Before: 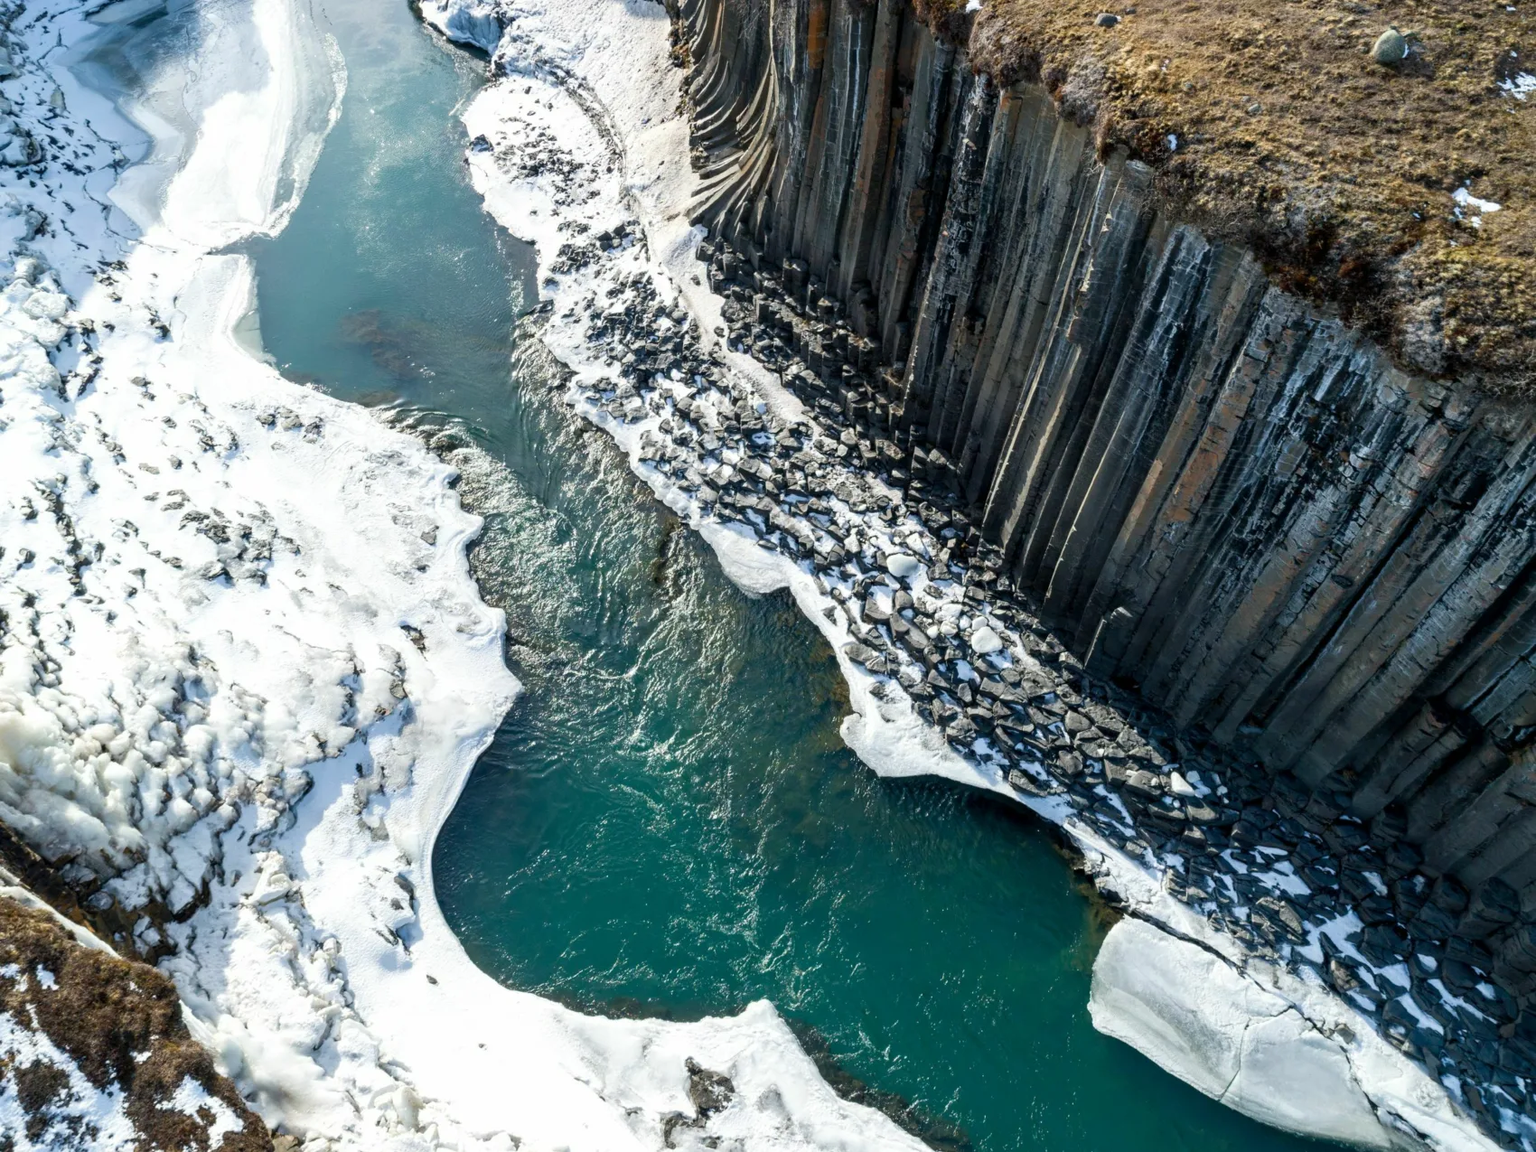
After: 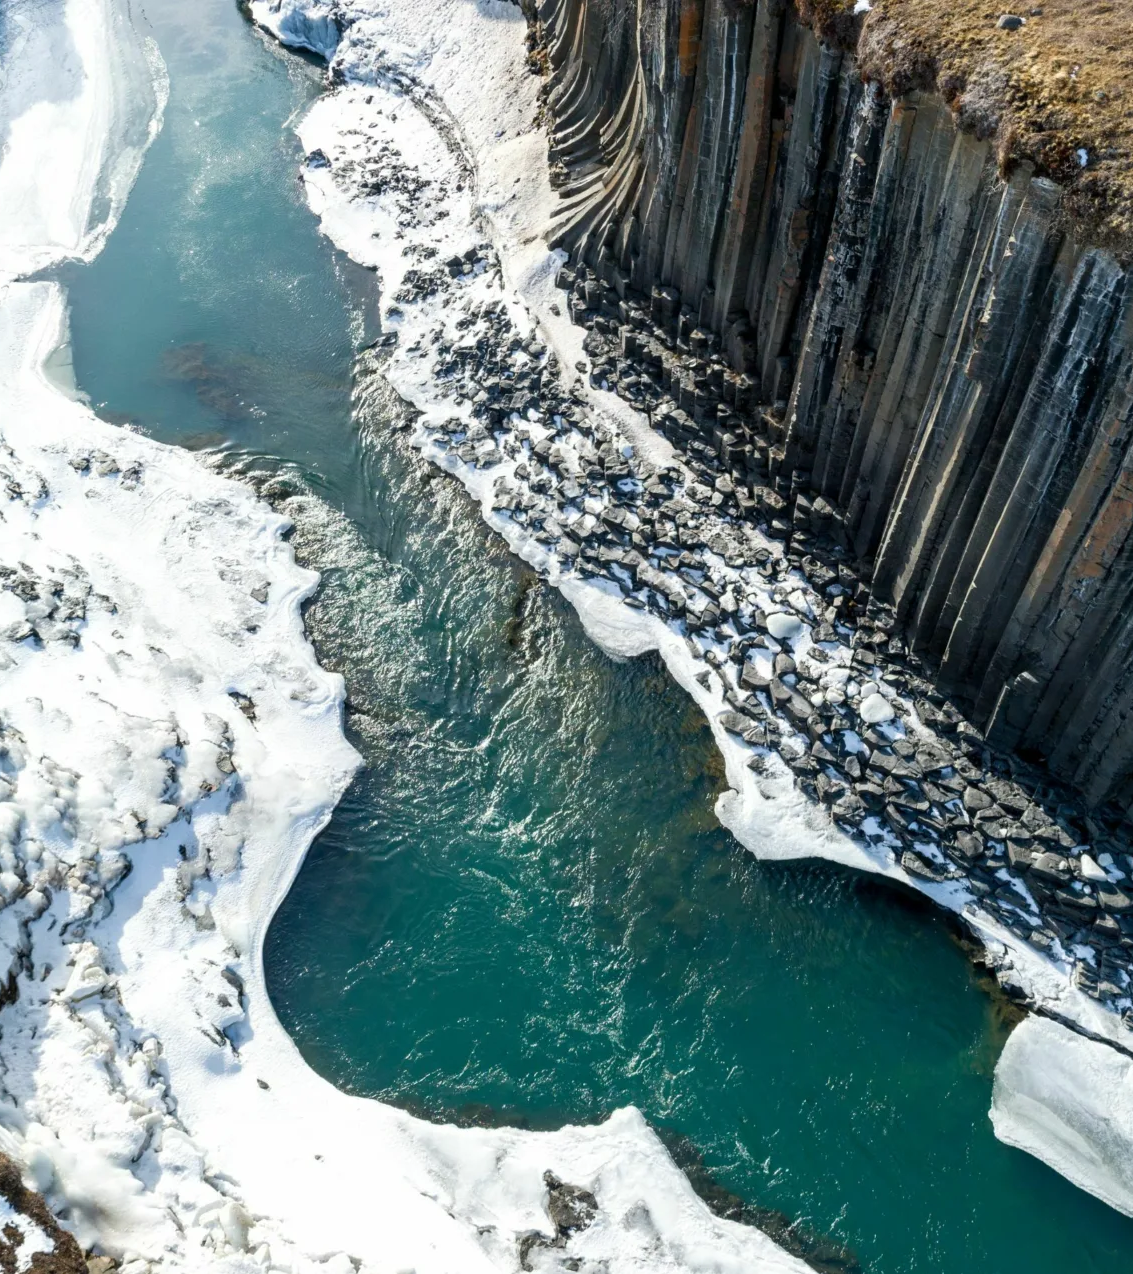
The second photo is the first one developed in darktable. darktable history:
crop and rotate: left 12.743%, right 20.583%
